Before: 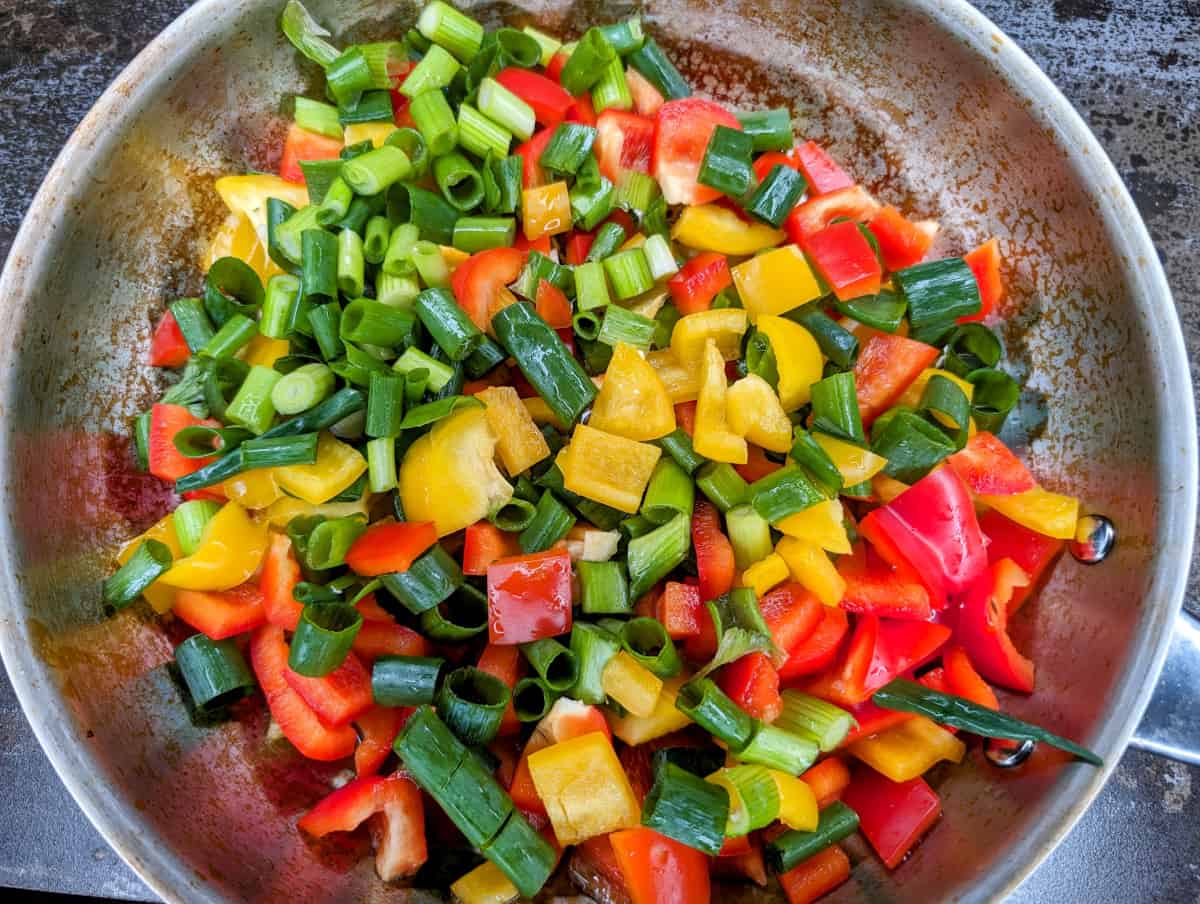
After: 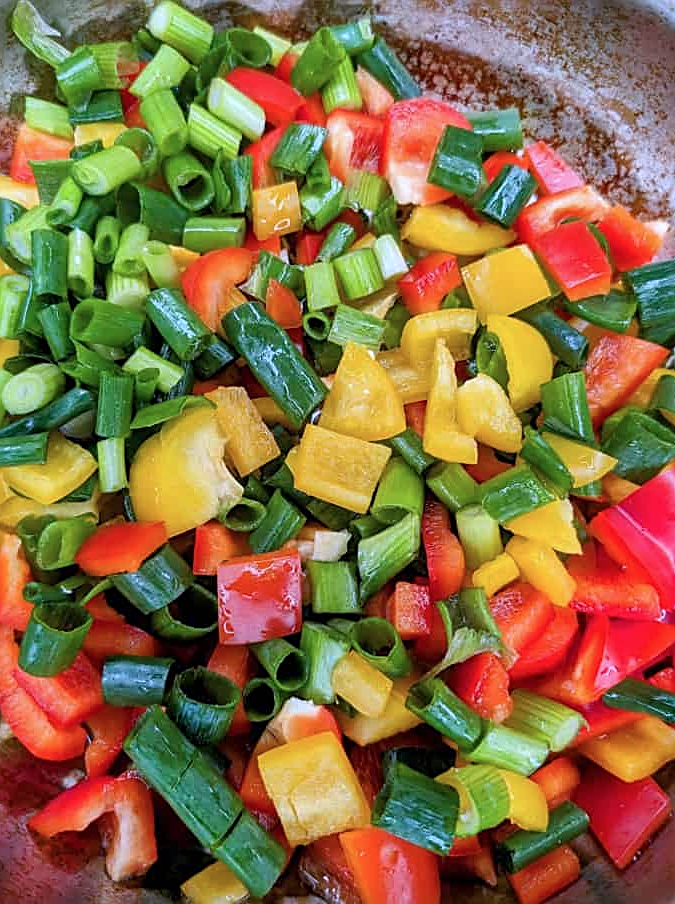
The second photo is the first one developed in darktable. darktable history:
crop and rotate: left 22.516%, right 21.234%
color calibration: illuminant custom, x 0.373, y 0.388, temperature 4269.97 K
sharpen: on, module defaults
